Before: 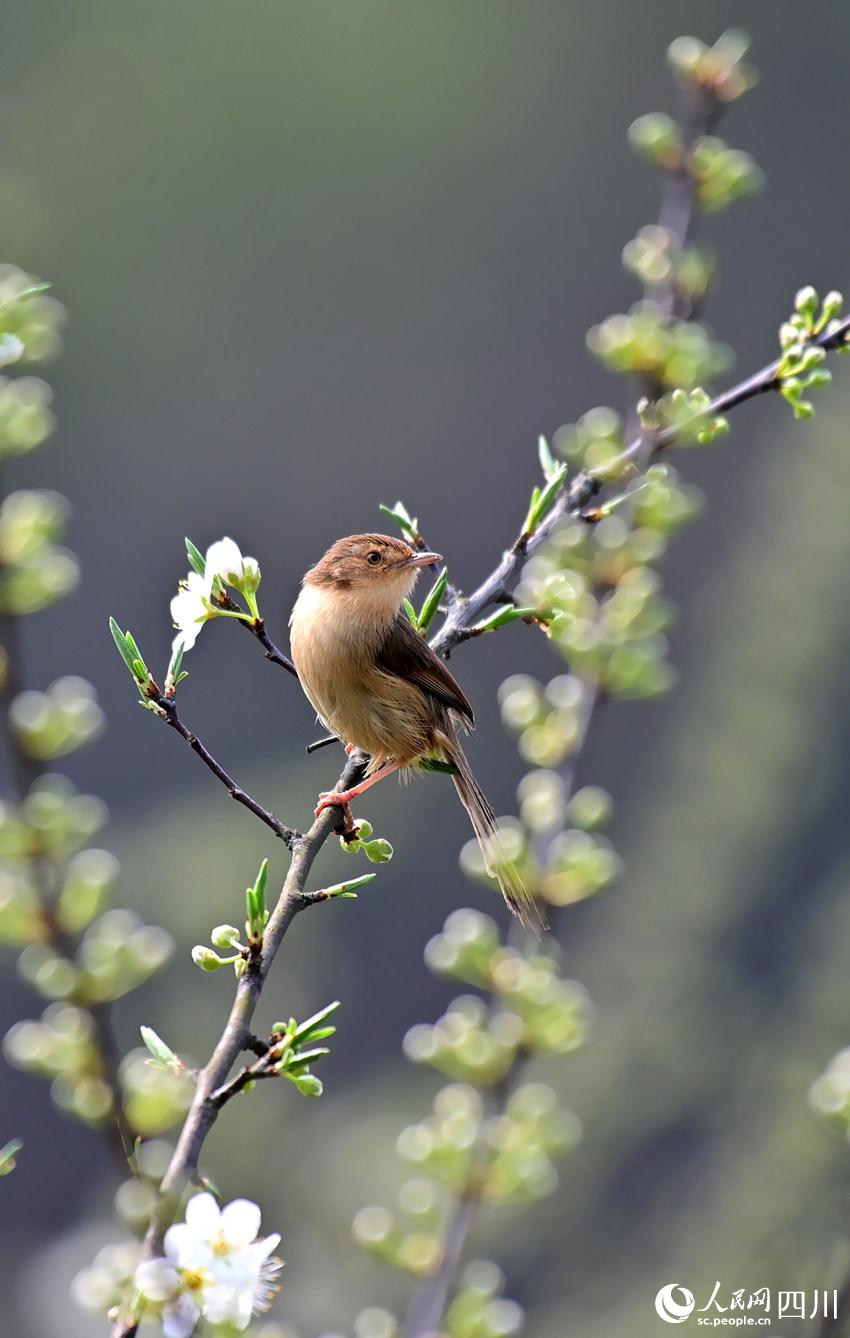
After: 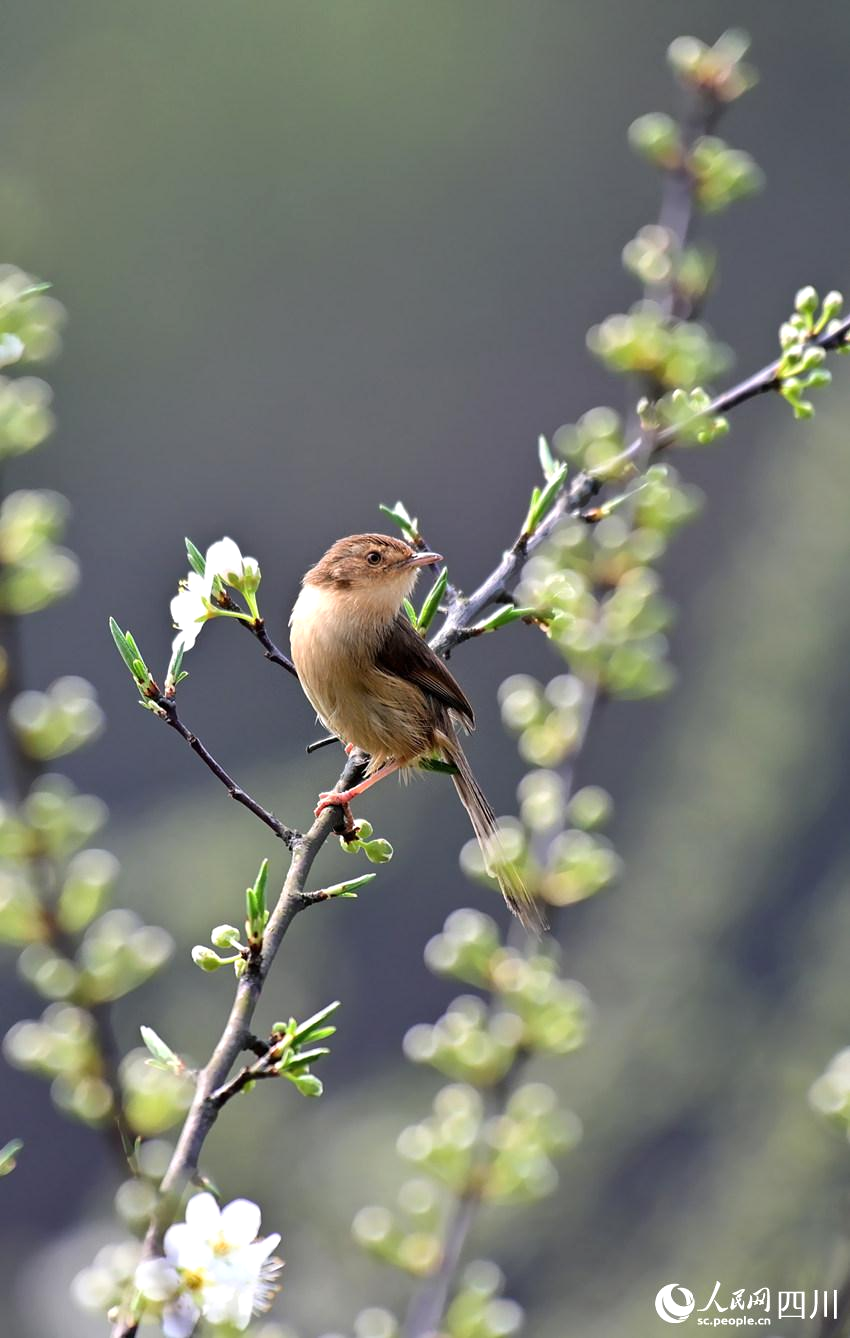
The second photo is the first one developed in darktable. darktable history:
shadows and highlights: shadows -13.27, white point adjustment 3.89, highlights 26.54
